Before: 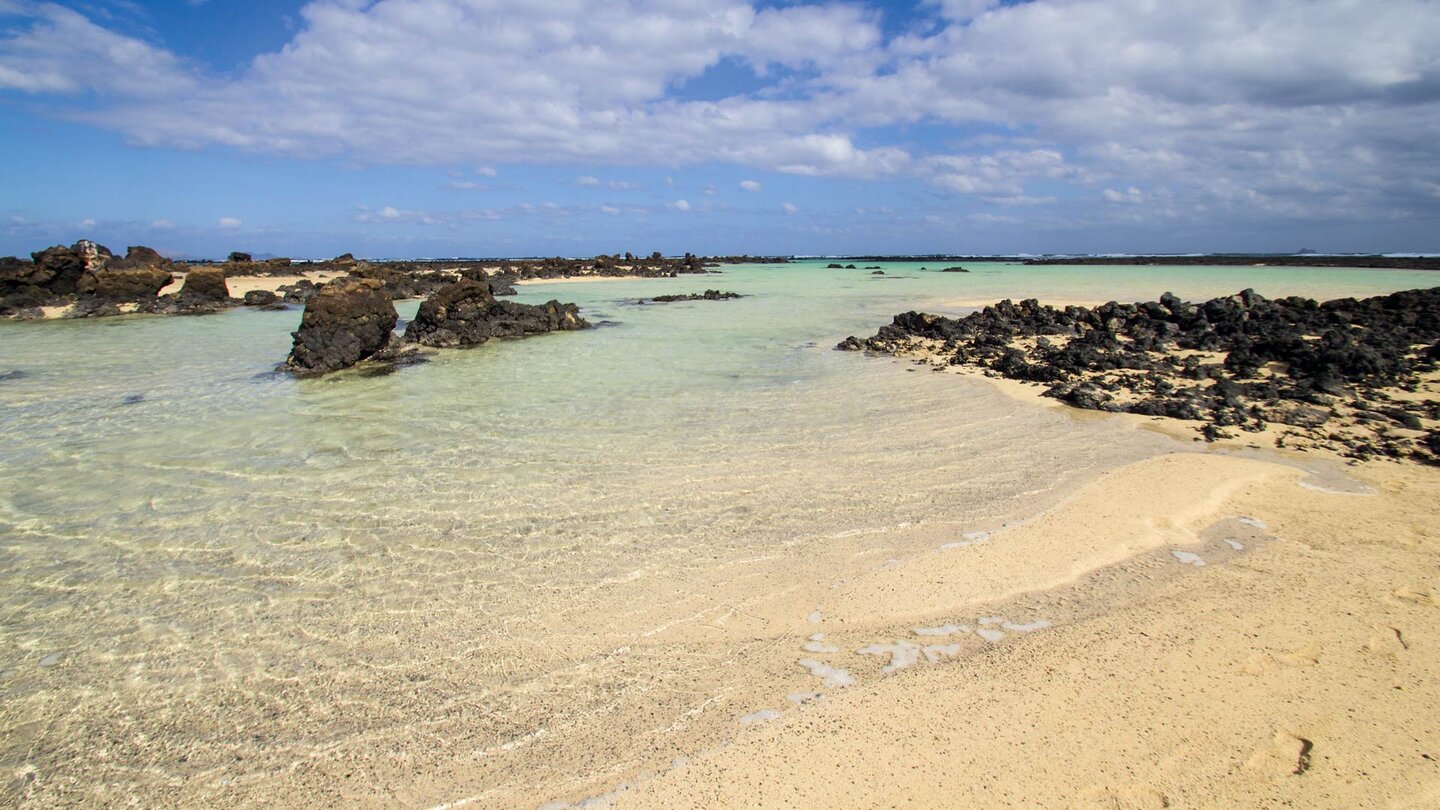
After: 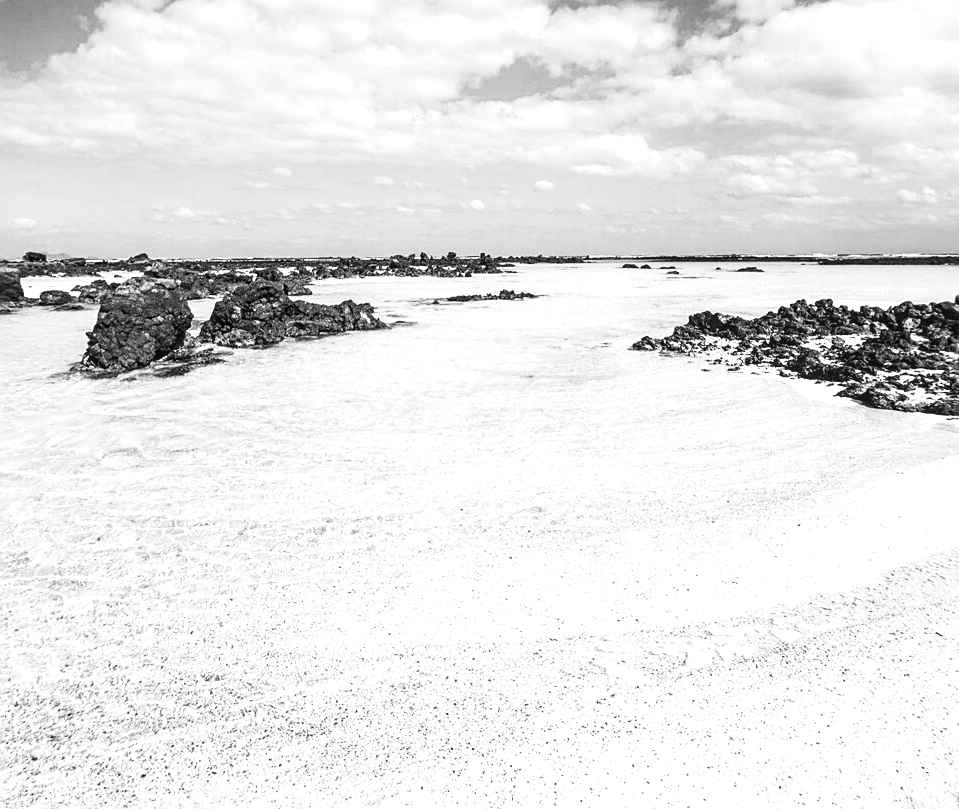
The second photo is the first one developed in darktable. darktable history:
local contrast: on, module defaults
crop and rotate: left 14.292%, right 19.041%
contrast brightness saturation: contrast 0.28
exposure: exposure 0.95 EV, compensate highlight preservation false
monochrome: a 1.94, b -0.638
tone equalizer: -7 EV 0.18 EV, -6 EV 0.12 EV, -5 EV 0.08 EV, -4 EV 0.04 EV, -2 EV -0.02 EV, -1 EV -0.04 EV, +0 EV -0.06 EV, luminance estimator HSV value / RGB max
sharpen: on, module defaults
